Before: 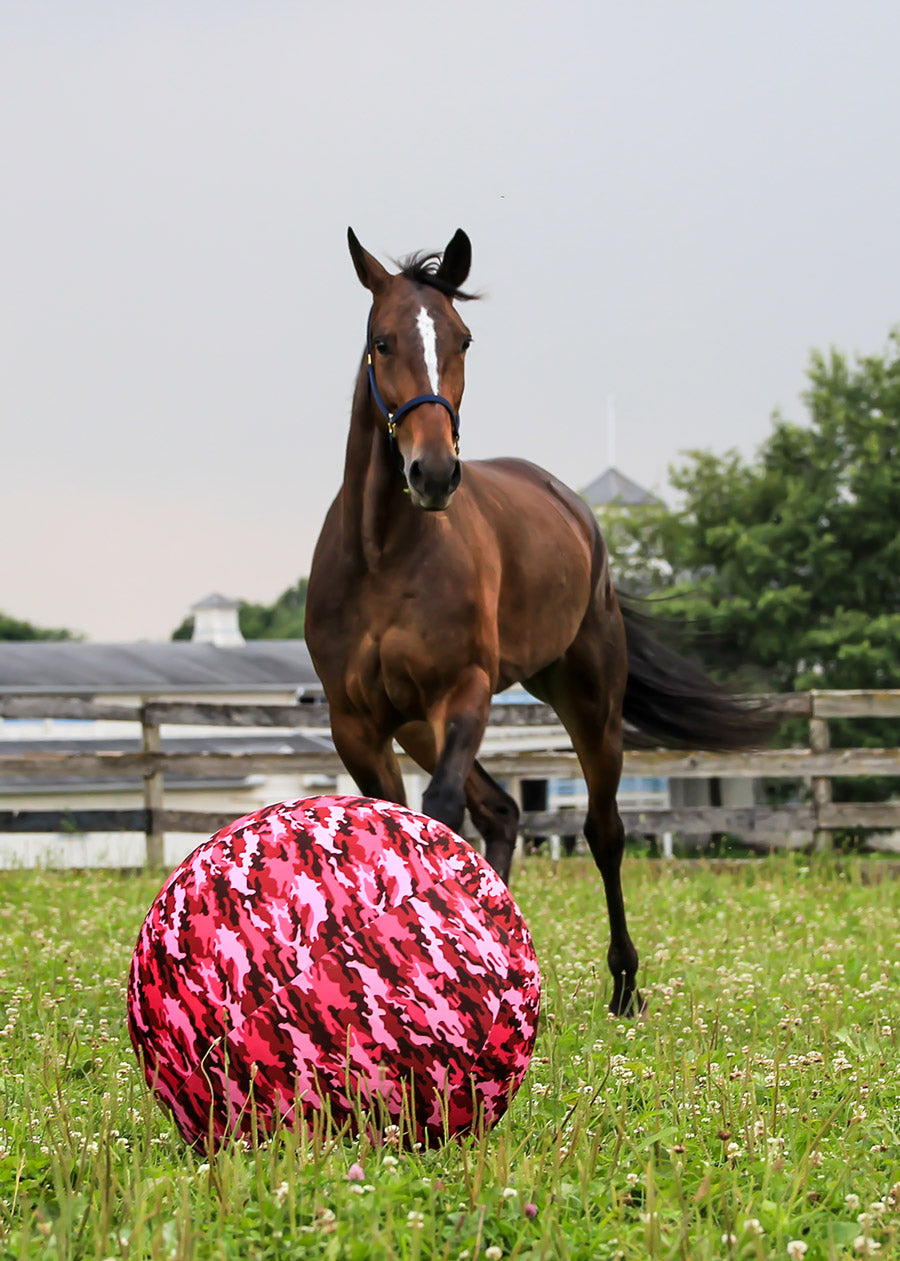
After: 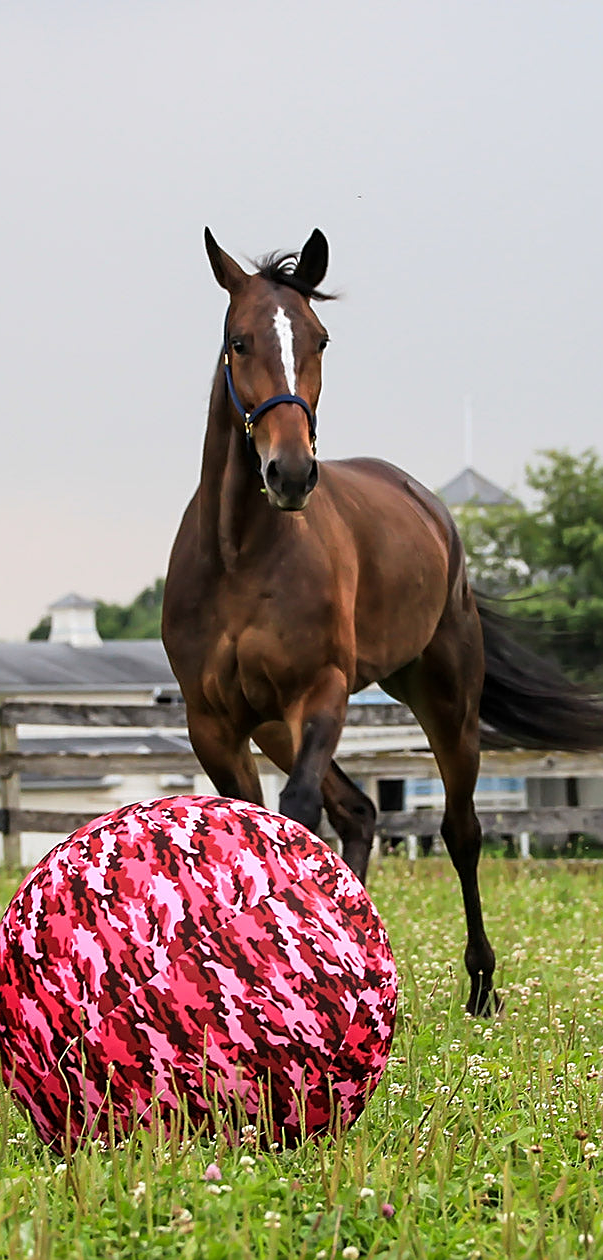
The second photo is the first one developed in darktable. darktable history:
sharpen: on, module defaults
crop and rotate: left 15.985%, right 16.924%
tone equalizer: smoothing diameter 24.86%, edges refinement/feathering 10.05, preserve details guided filter
